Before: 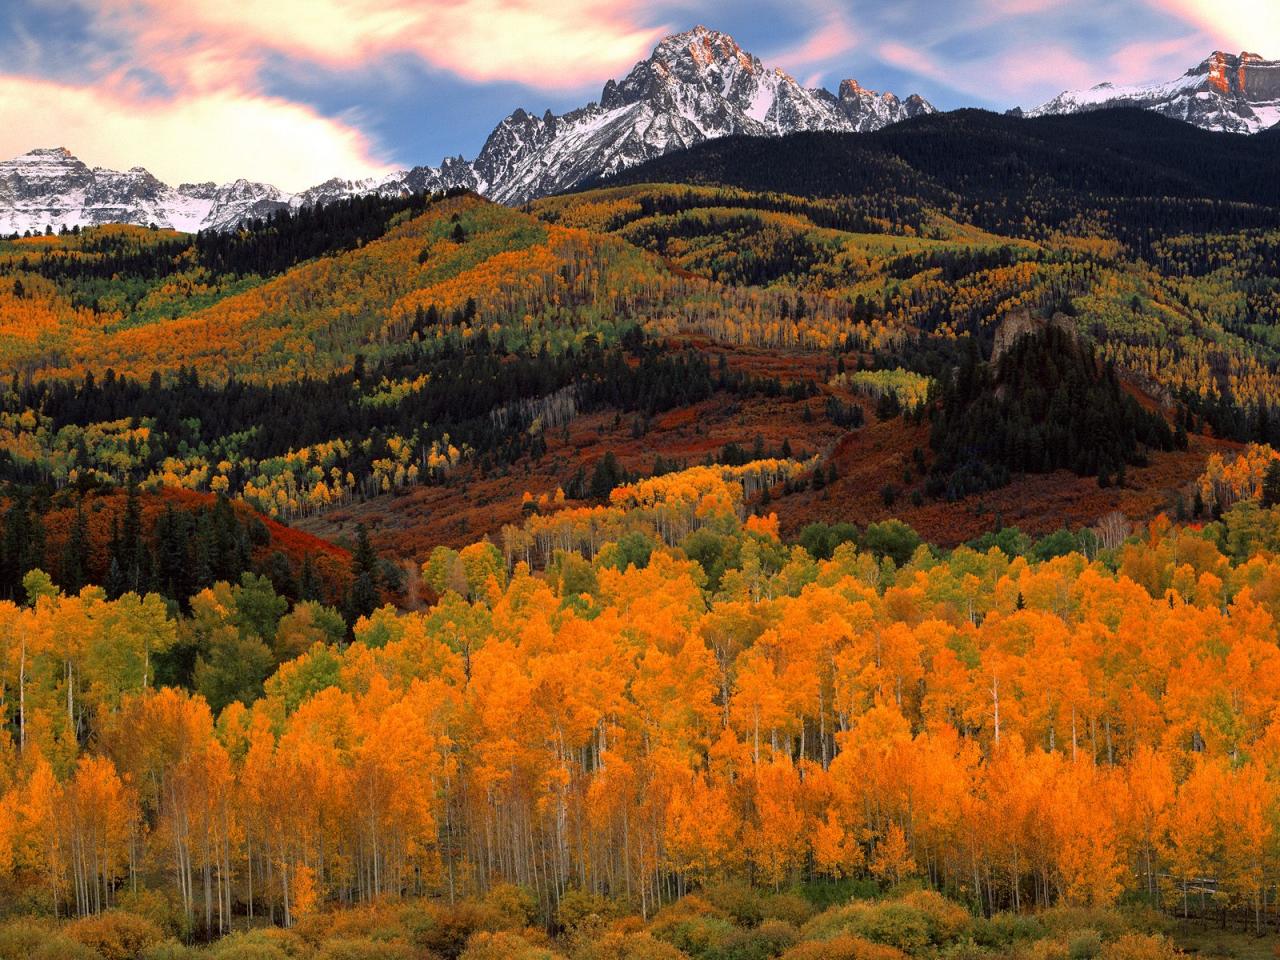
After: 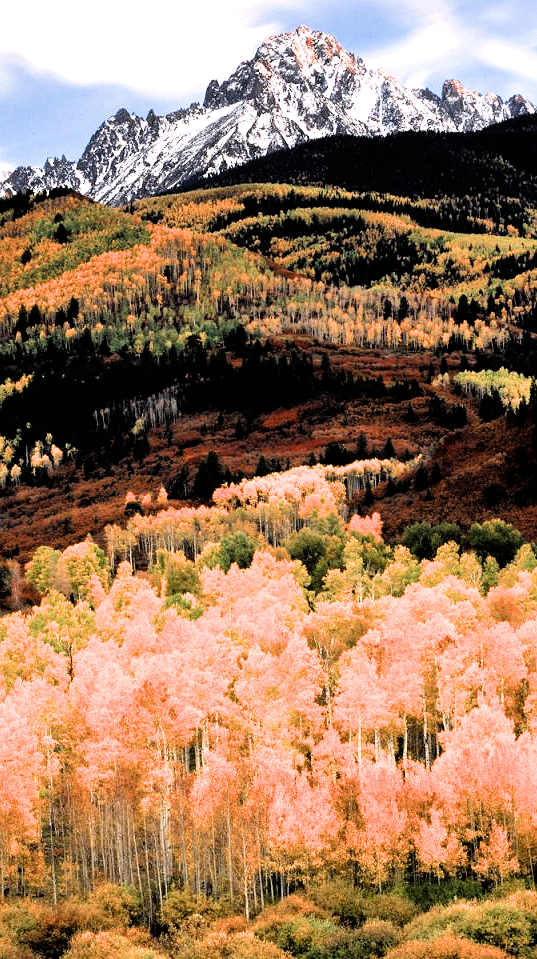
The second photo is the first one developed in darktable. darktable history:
crop: left 31.073%, right 26.95%
filmic rgb: black relative exposure -3.77 EV, white relative exposure 2.4 EV, dynamic range scaling -49.69%, hardness 3.44, latitude 30.41%, contrast 1.803
contrast equalizer: octaves 7, y [[0.5 ×6], [0.5 ×6], [0.5 ×6], [0 ×6], [0, 0, 0, 0.581, 0.011, 0]], mix -0.989
shadows and highlights: shadows 36.31, highlights -27.59, soften with gaussian
tone equalizer: on, module defaults
exposure: black level correction 0, exposure 0.937 EV, compensate highlight preservation false
